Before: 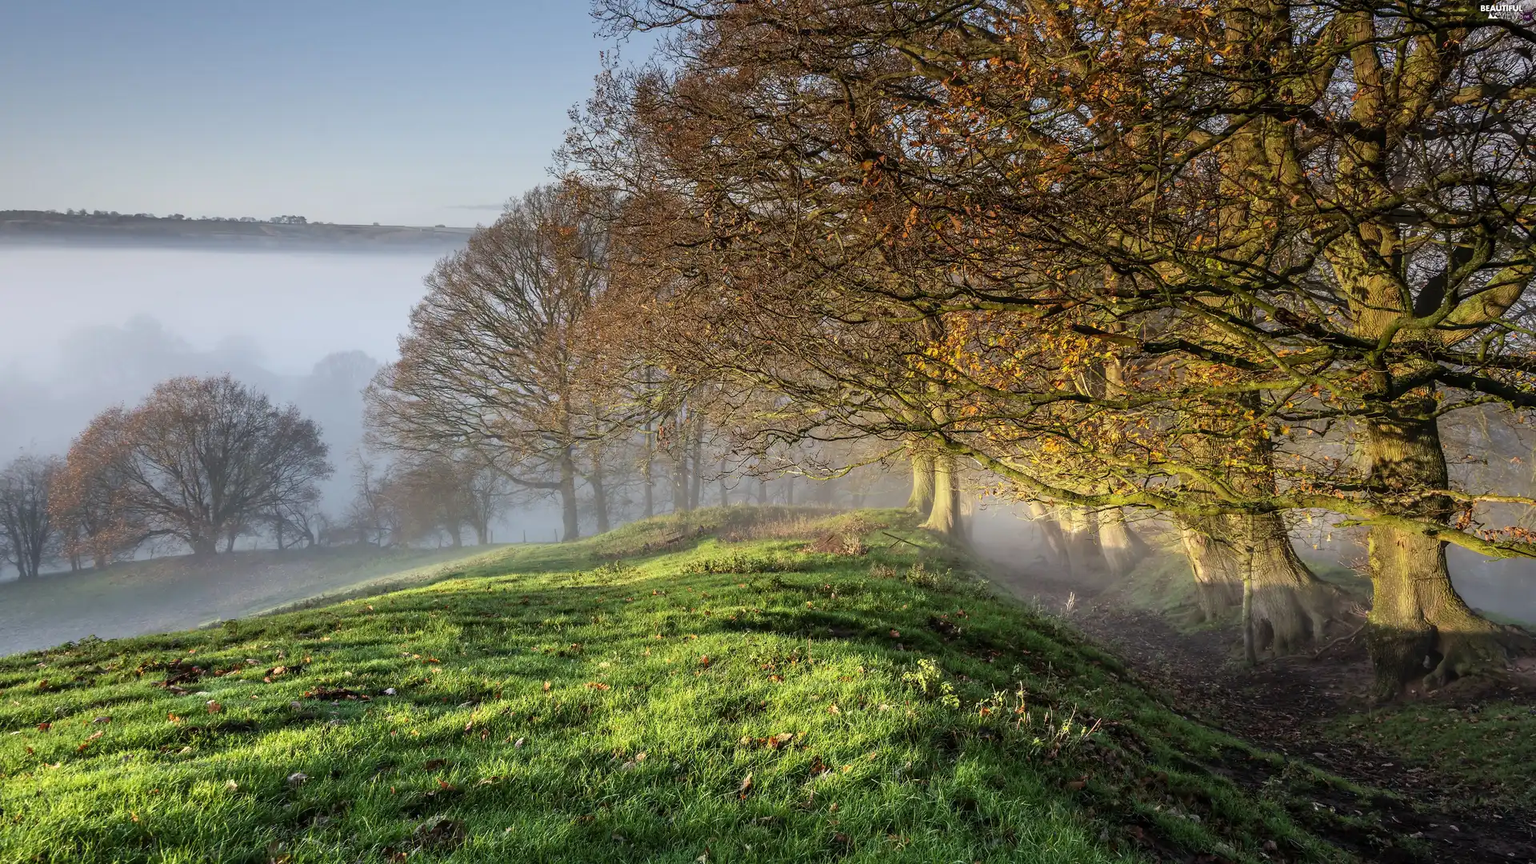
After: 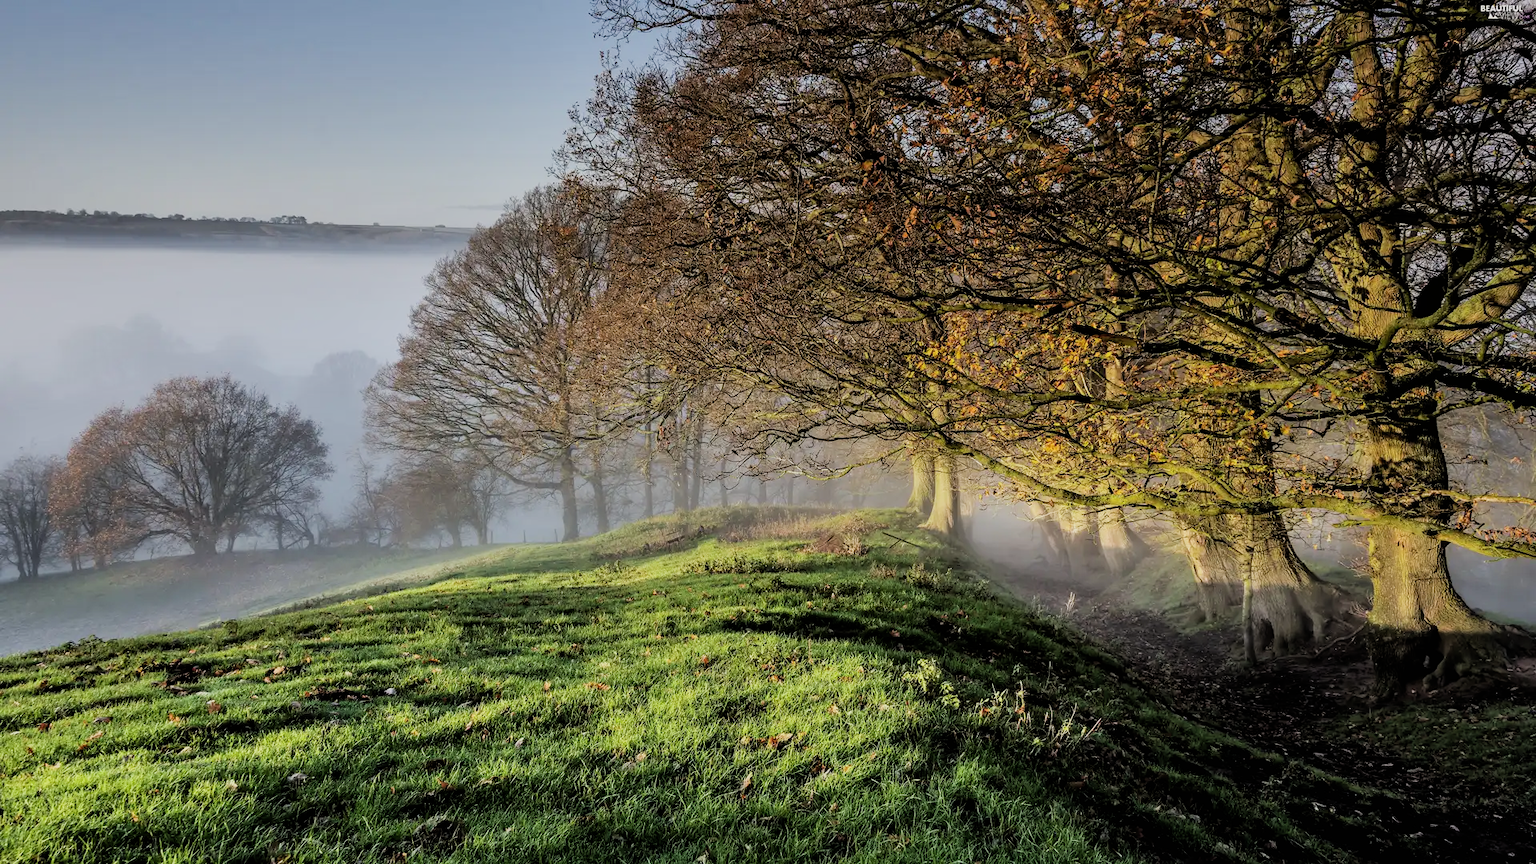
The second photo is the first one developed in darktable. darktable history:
shadows and highlights: shadows 22.07, highlights -48.75, soften with gaussian
filmic rgb: black relative exposure -5.03 EV, white relative exposure 3.95 EV, hardness 2.88, contrast 1.184, highlights saturation mix -29.8%
